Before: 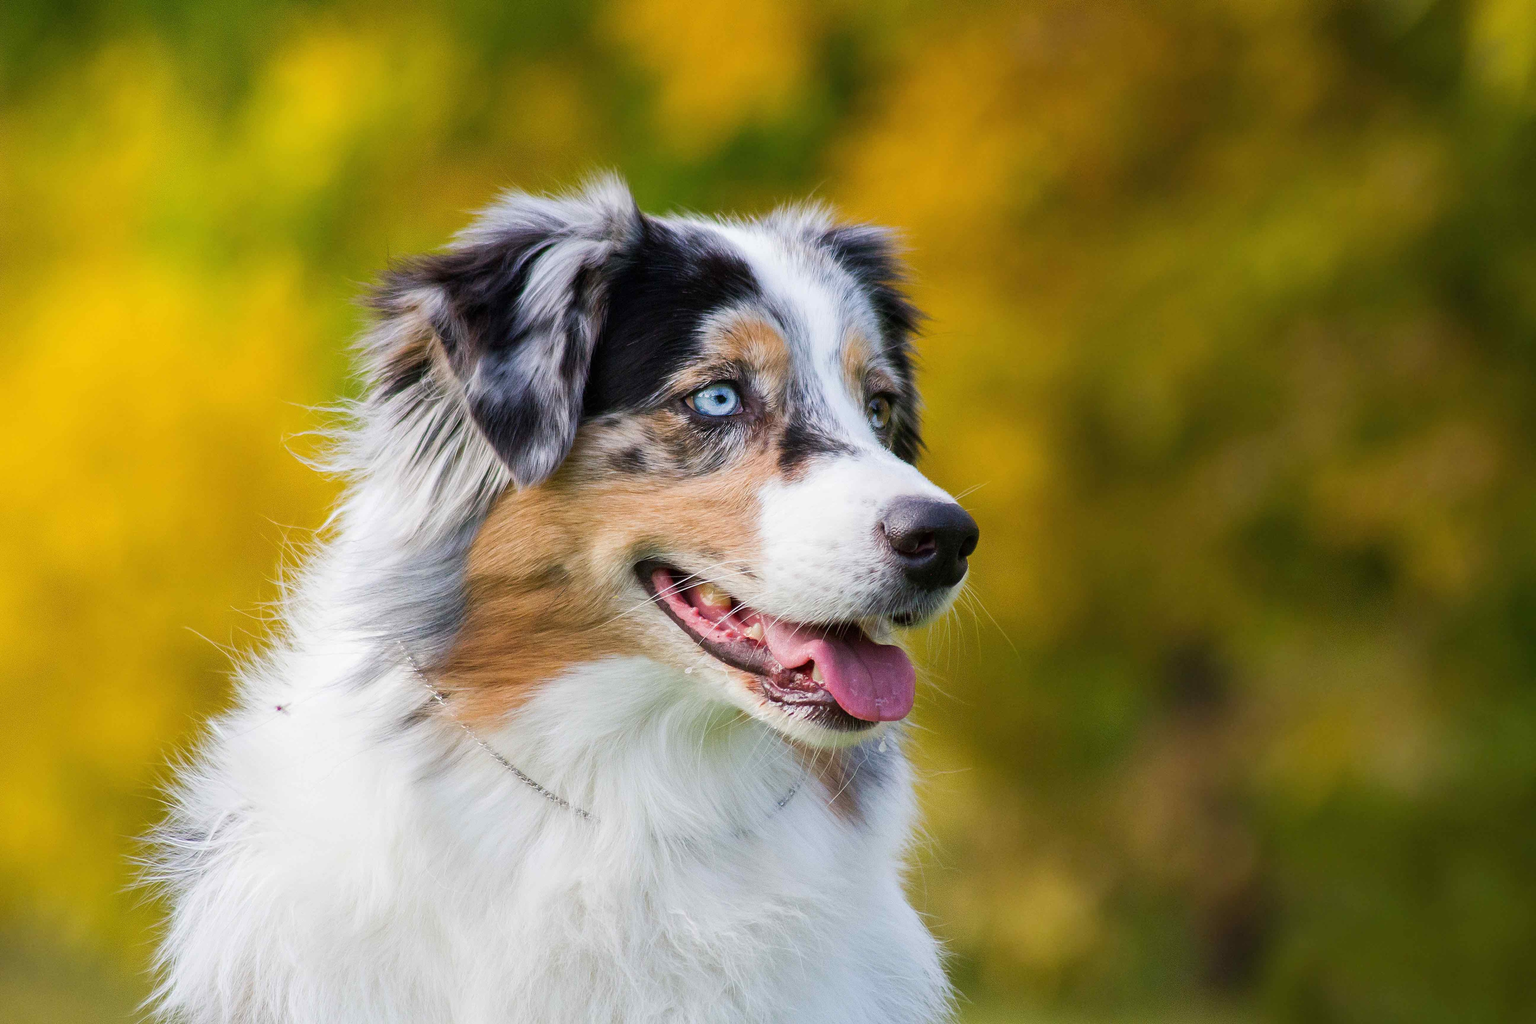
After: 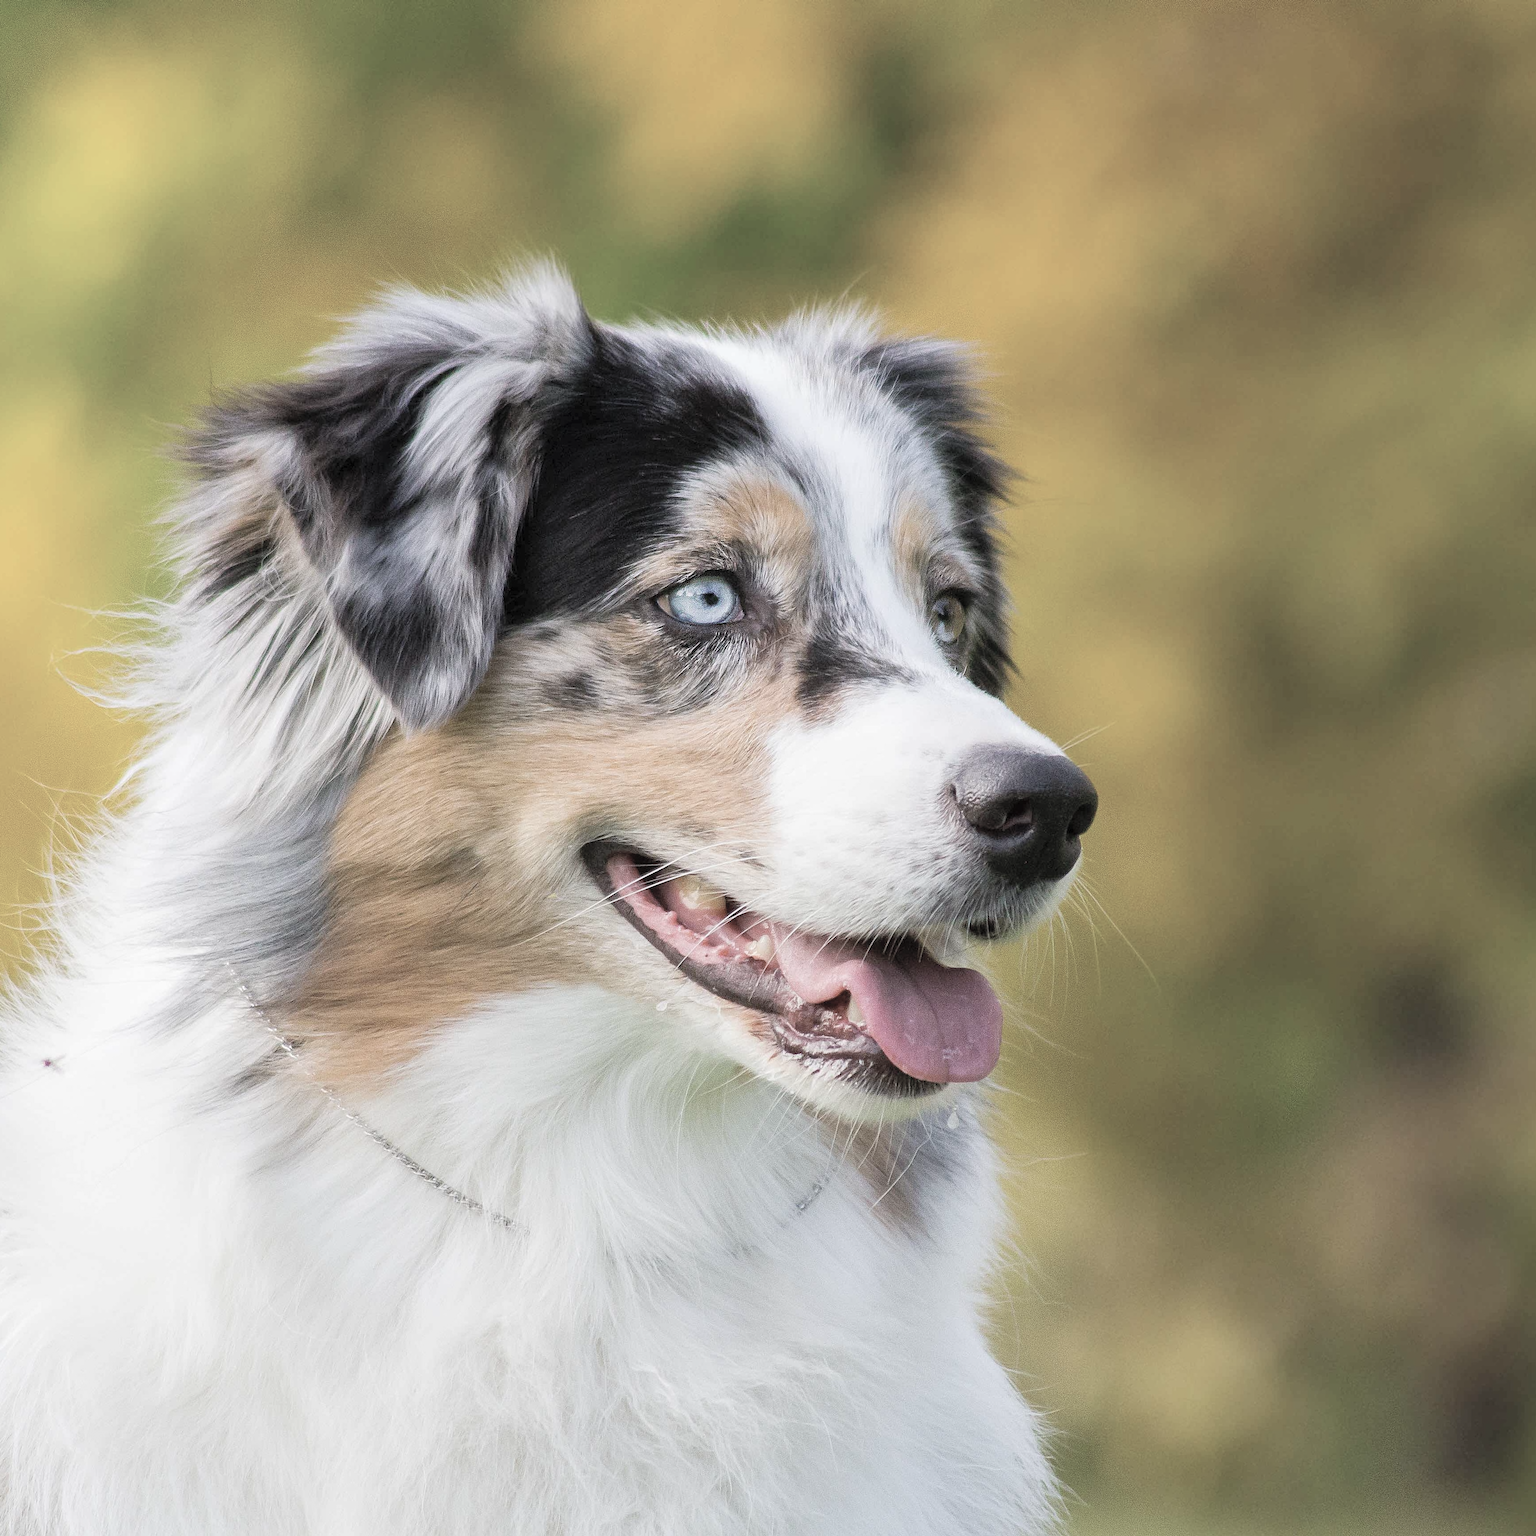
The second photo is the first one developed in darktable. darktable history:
color zones: curves: ch1 [(0.263, 0.53) (0.376, 0.287) (0.487, 0.512) (0.748, 0.547) (1, 0.513)]; ch2 [(0.262, 0.45) (0.751, 0.477)], mix -136.99%
crop and rotate: left 16.145%, right 17.195%
contrast brightness saturation: brightness 0.188, saturation -0.504
